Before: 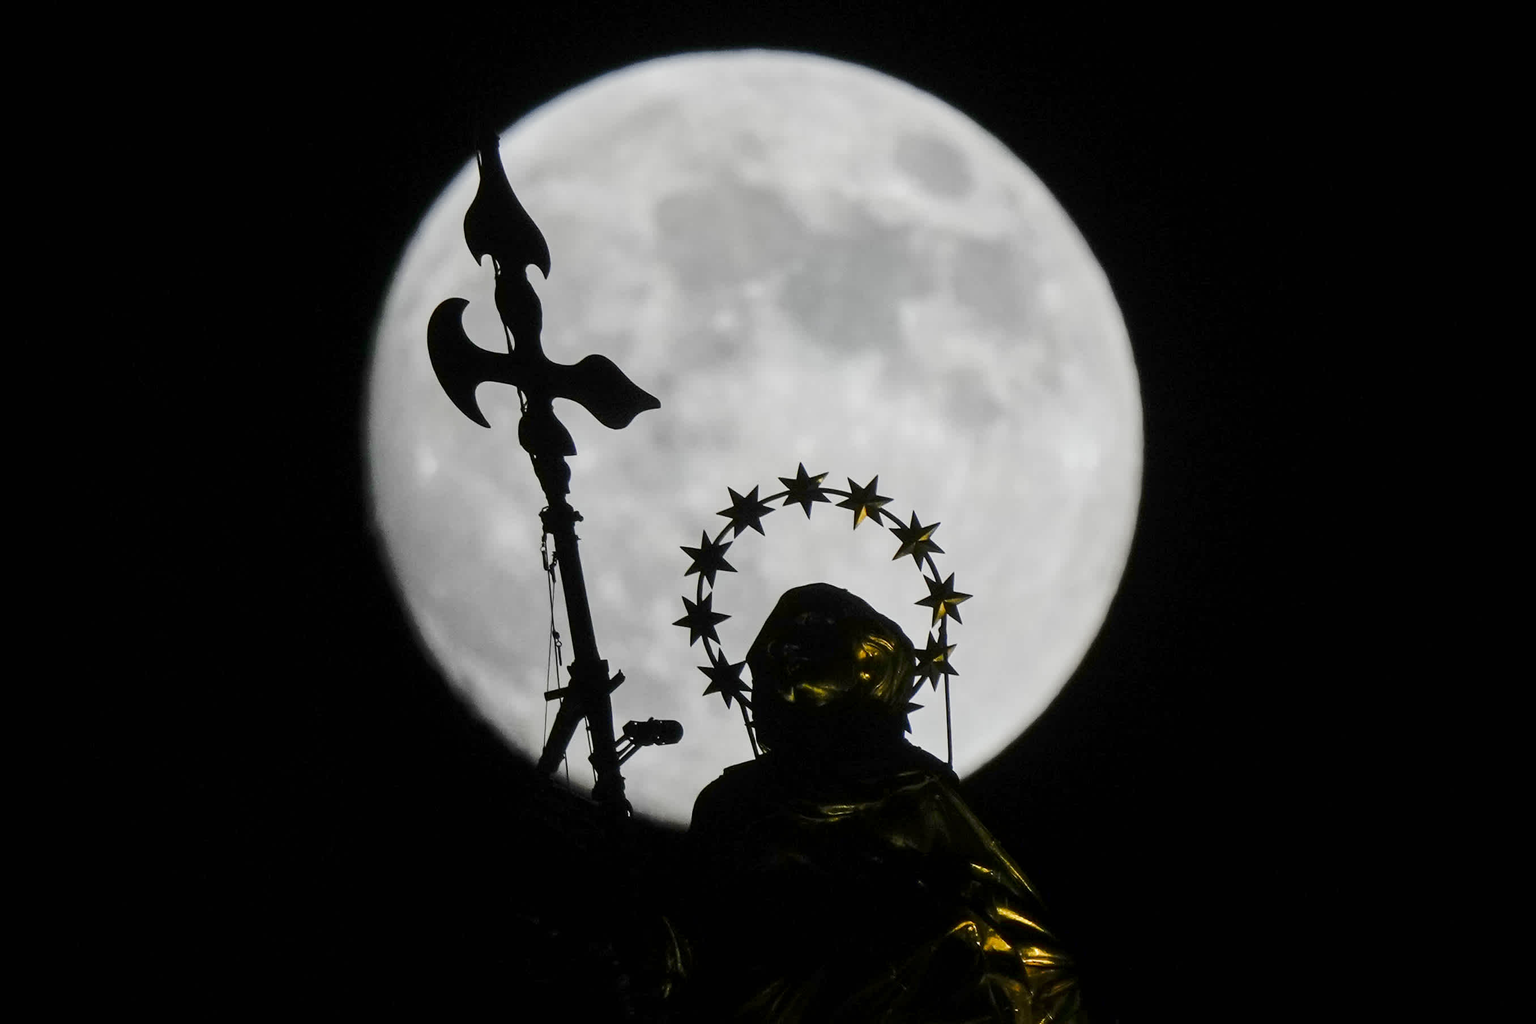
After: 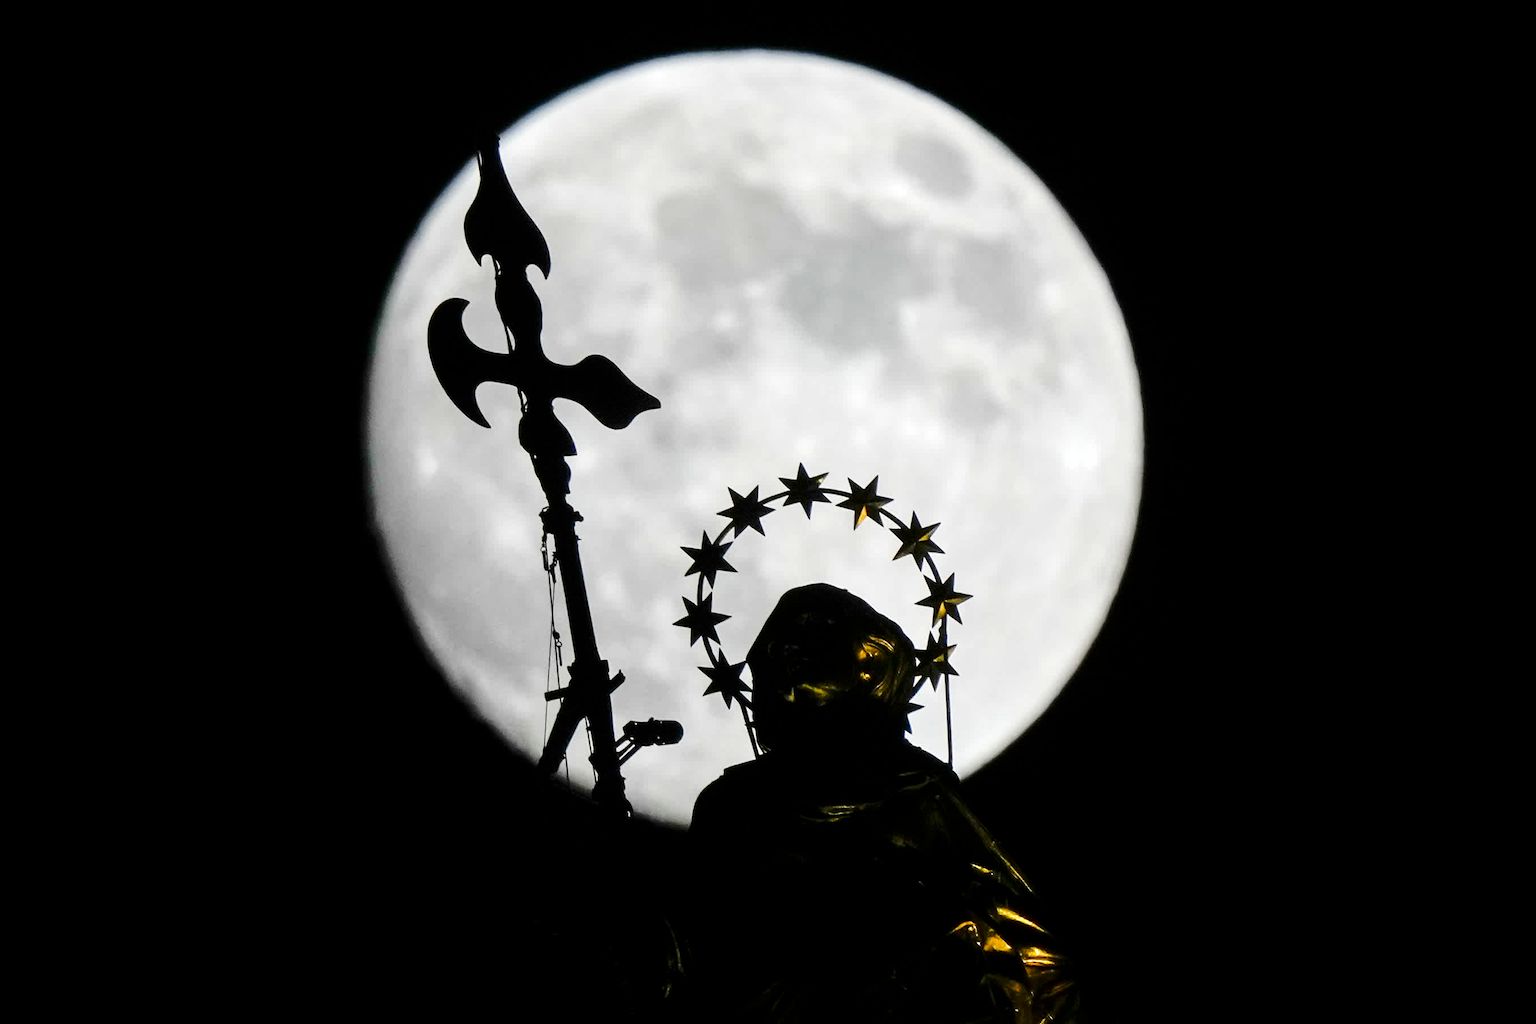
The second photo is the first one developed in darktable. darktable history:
tone equalizer: -8 EV -0.399 EV, -7 EV -0.423 EV, -6 EV -0.324 EV, -5 EV -0.237 EV, -3 EV 0.215 EV, -2 EV 0.344 EV, -1 EV 0.367 EV, +0 EV 0.445 EV, smoothing 1
